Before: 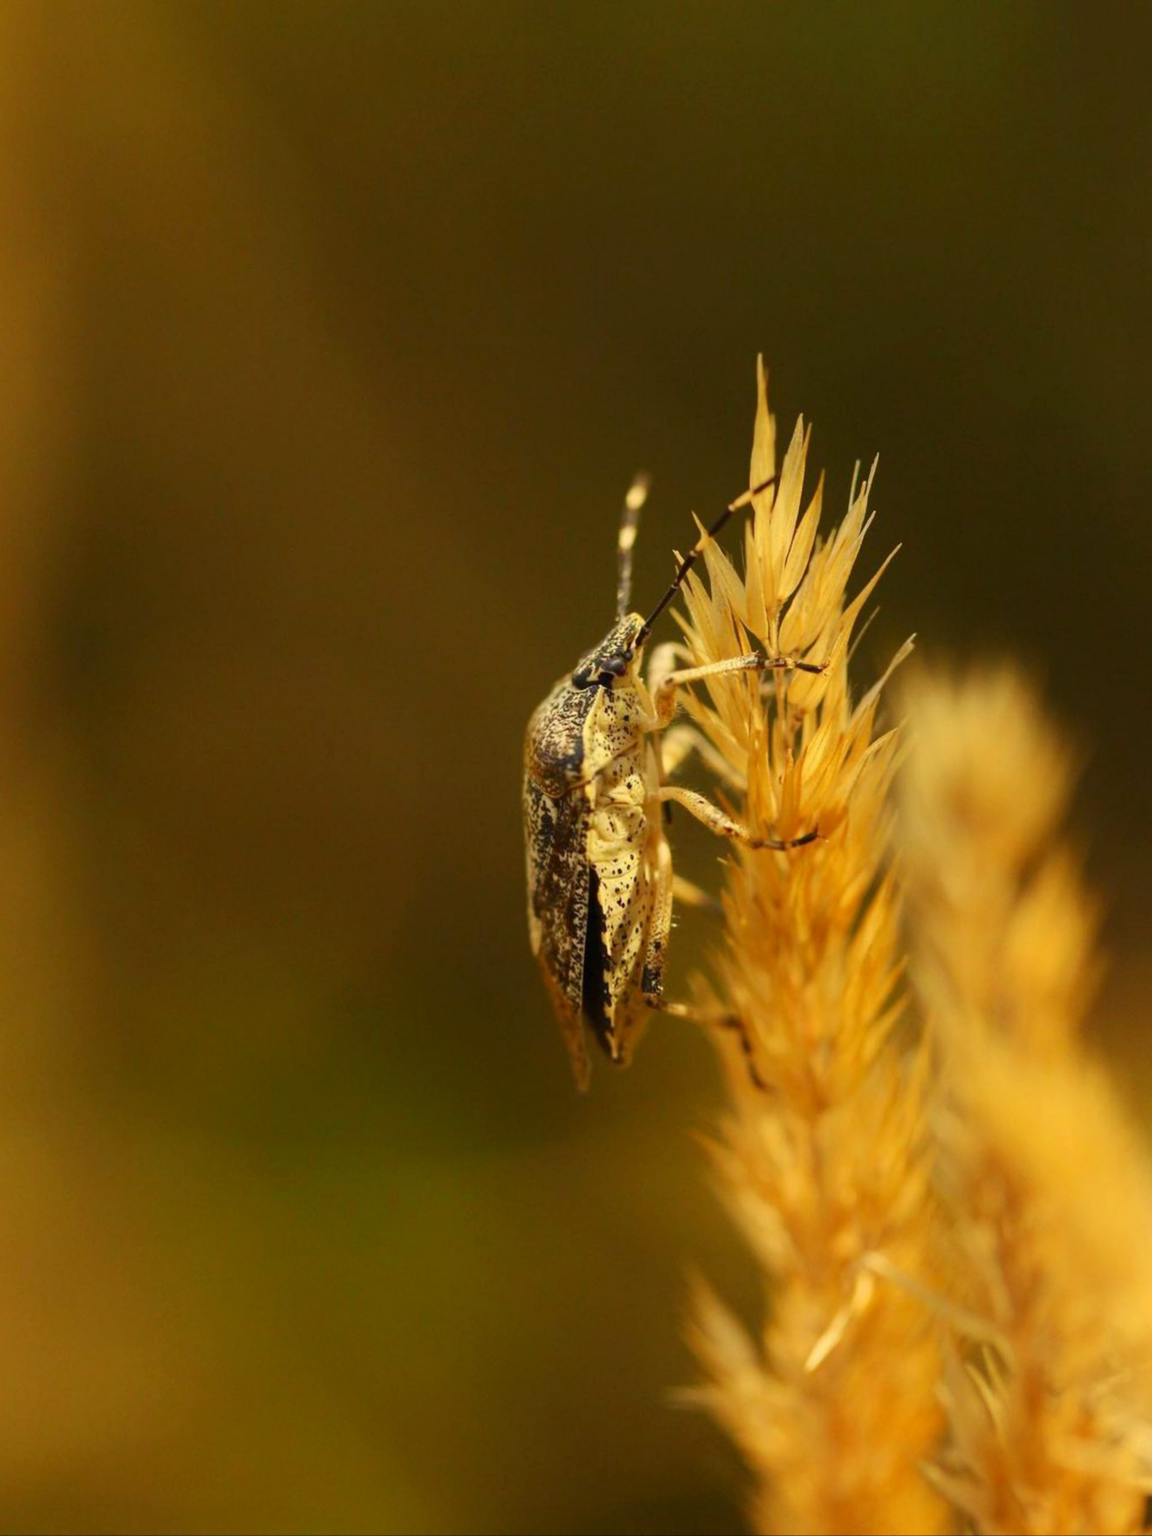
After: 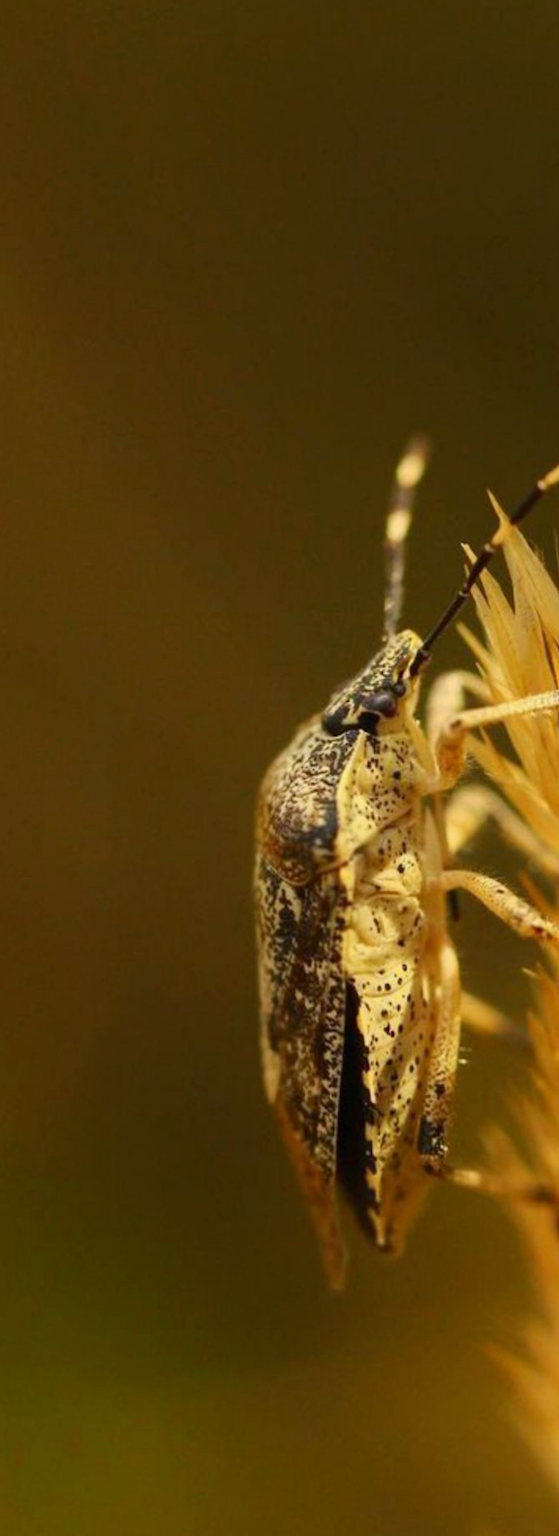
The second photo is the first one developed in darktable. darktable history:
crop and rotate: left 29.476%, top 10.214%, right 35.32%, bottom 17.333%
exposure: exposure -0.072 EV, compensate highlight preservation false
white balance: red 1.004, blue 1.024
